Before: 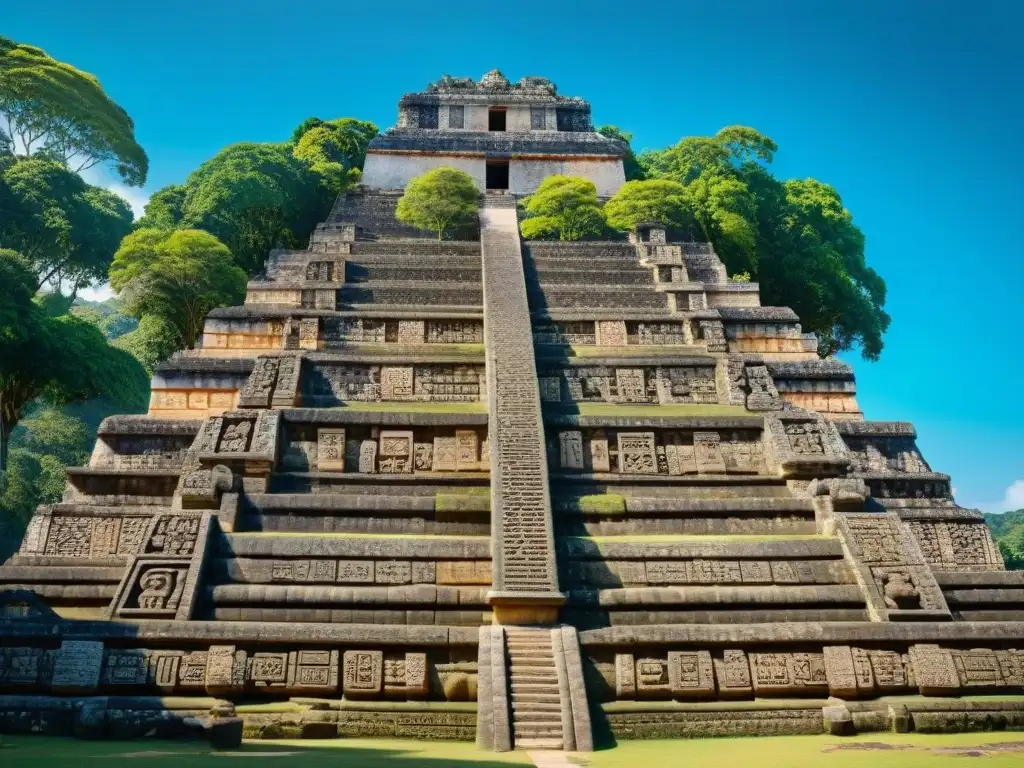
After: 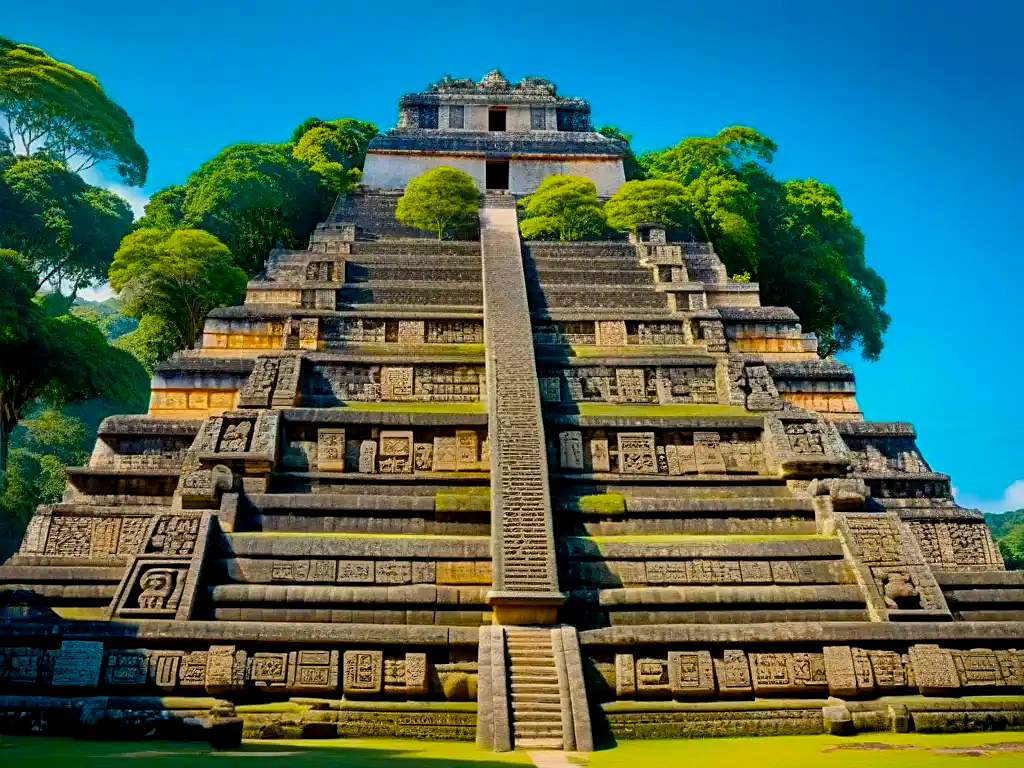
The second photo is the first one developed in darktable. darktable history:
sharpen: on, module defaults
color balance rgb: linear chroma grading › global chroma 20.588%, perceptual saturation grading › global saturation 25.248%, global vibrance 23.504%
exposure: black level correction 0.006, exposure -0.218 EV, compensate highlight preservation false
